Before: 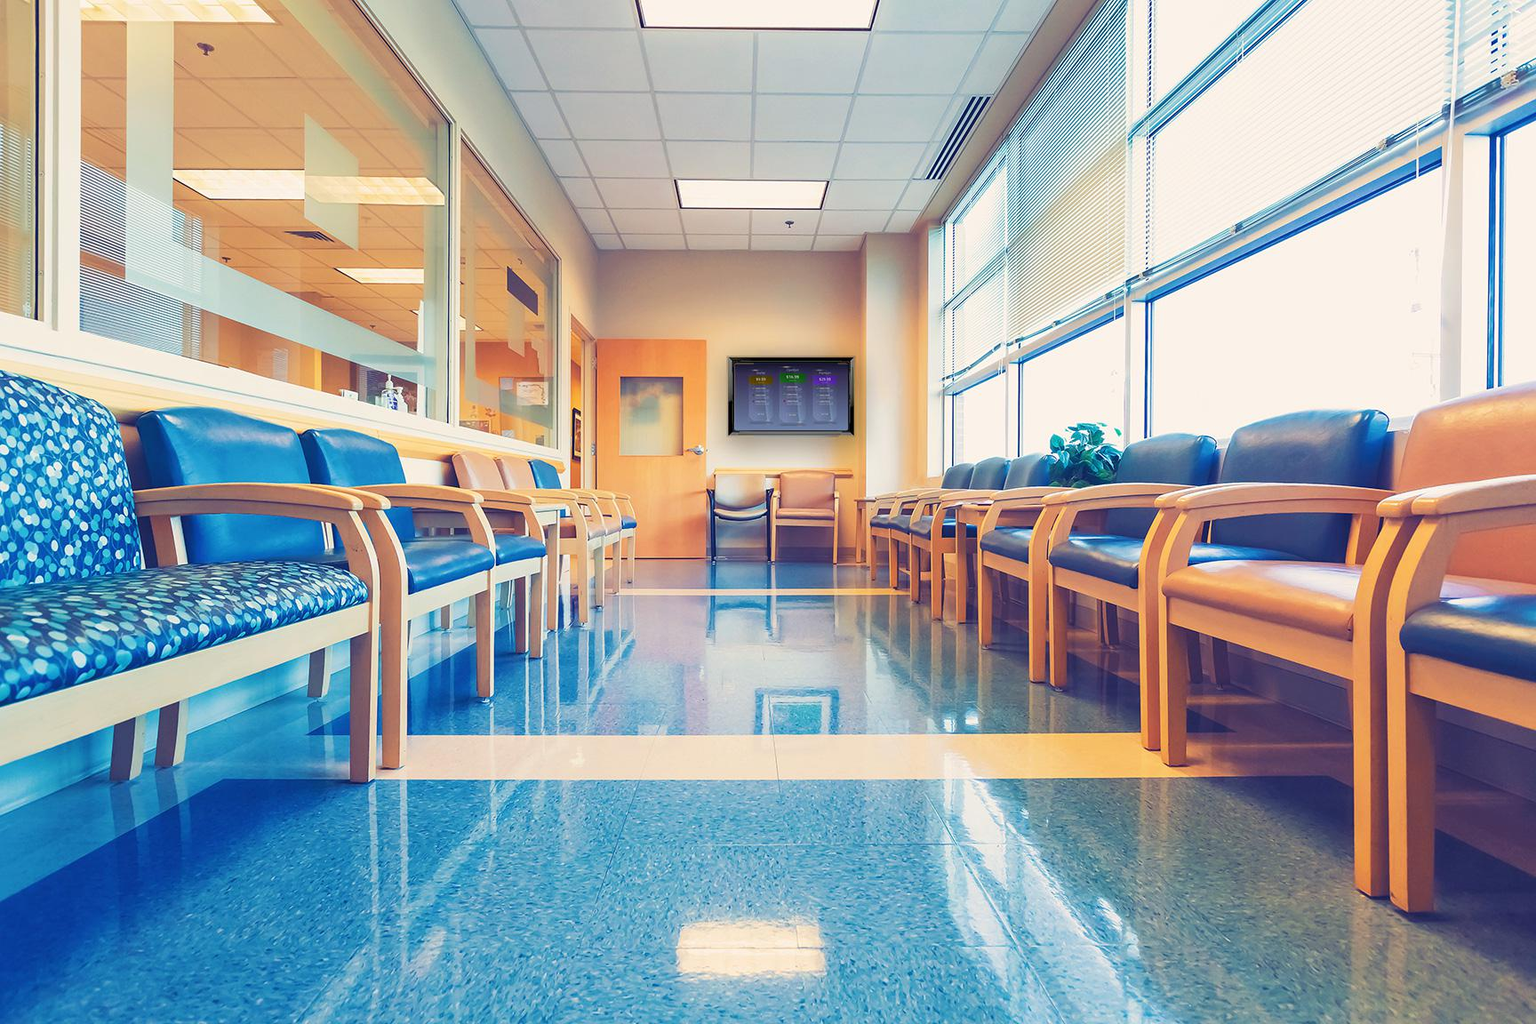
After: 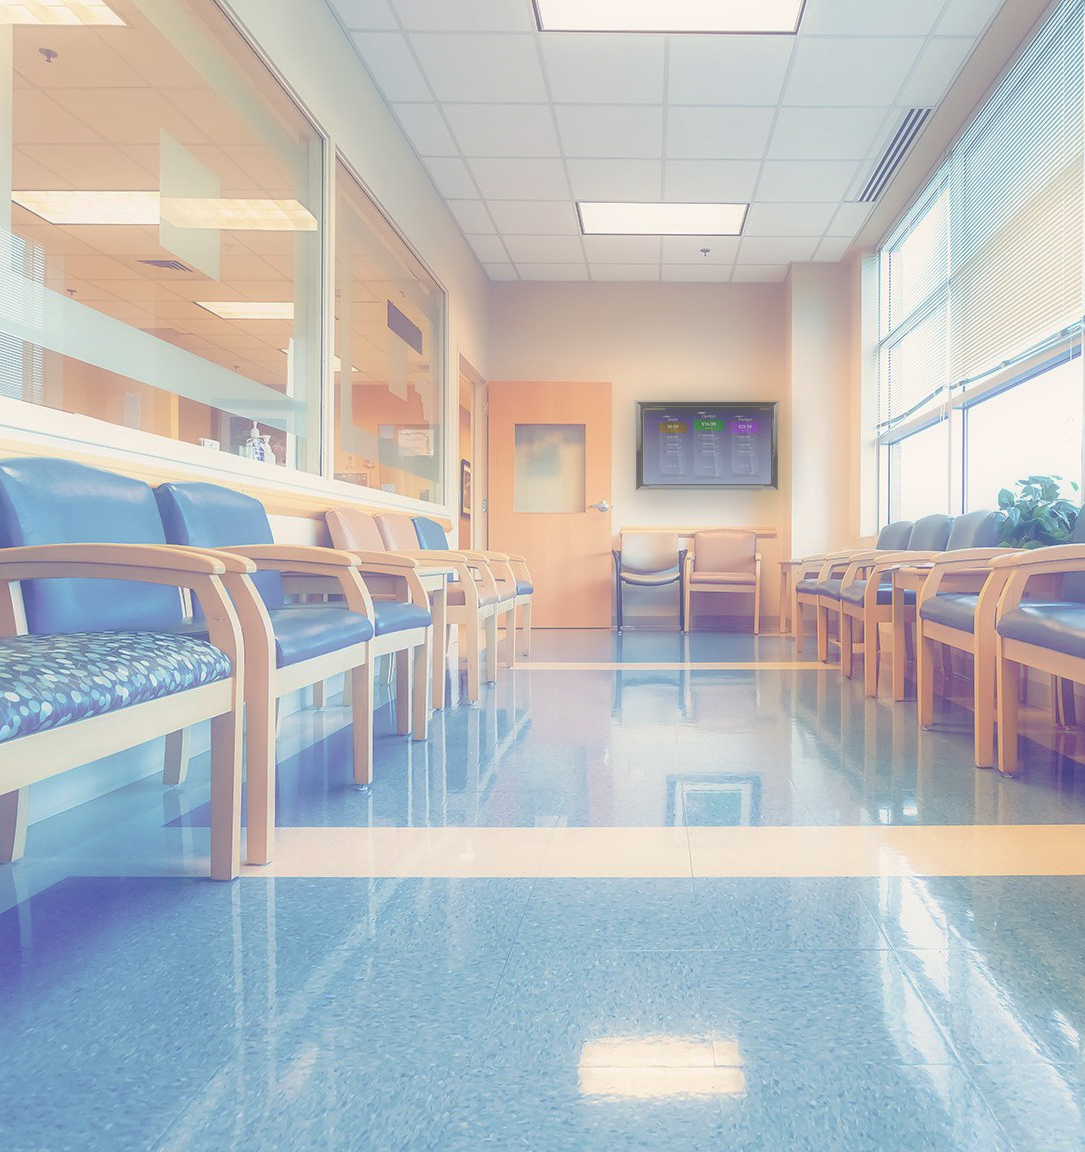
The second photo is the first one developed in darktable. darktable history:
tone curve: curves: ch0 [(0, 0) (0.003, 0.019) (0.011, 0.019) (0.025, 0.023) (0.044, 0.032) (0.069, 0.046) (0.1, 0.073) (0.136, 0.129) (0.177, 0.207) (0.224, 0.295) (0.277, 0.394) (0.335, 0.48) (0.399, 0.524) (0.468, 0.575) (0.543, 0.628) (0.623, 0.684) (0.709, 0.739) (0.801, 0.808) (0.898, 0.9) (1, 1)], preserve colors none
soften: size 60.24%, saturation 65.46%, brightness 0.506 EV, mix 25.7%
crop: left 10.644%, right 26.528%
